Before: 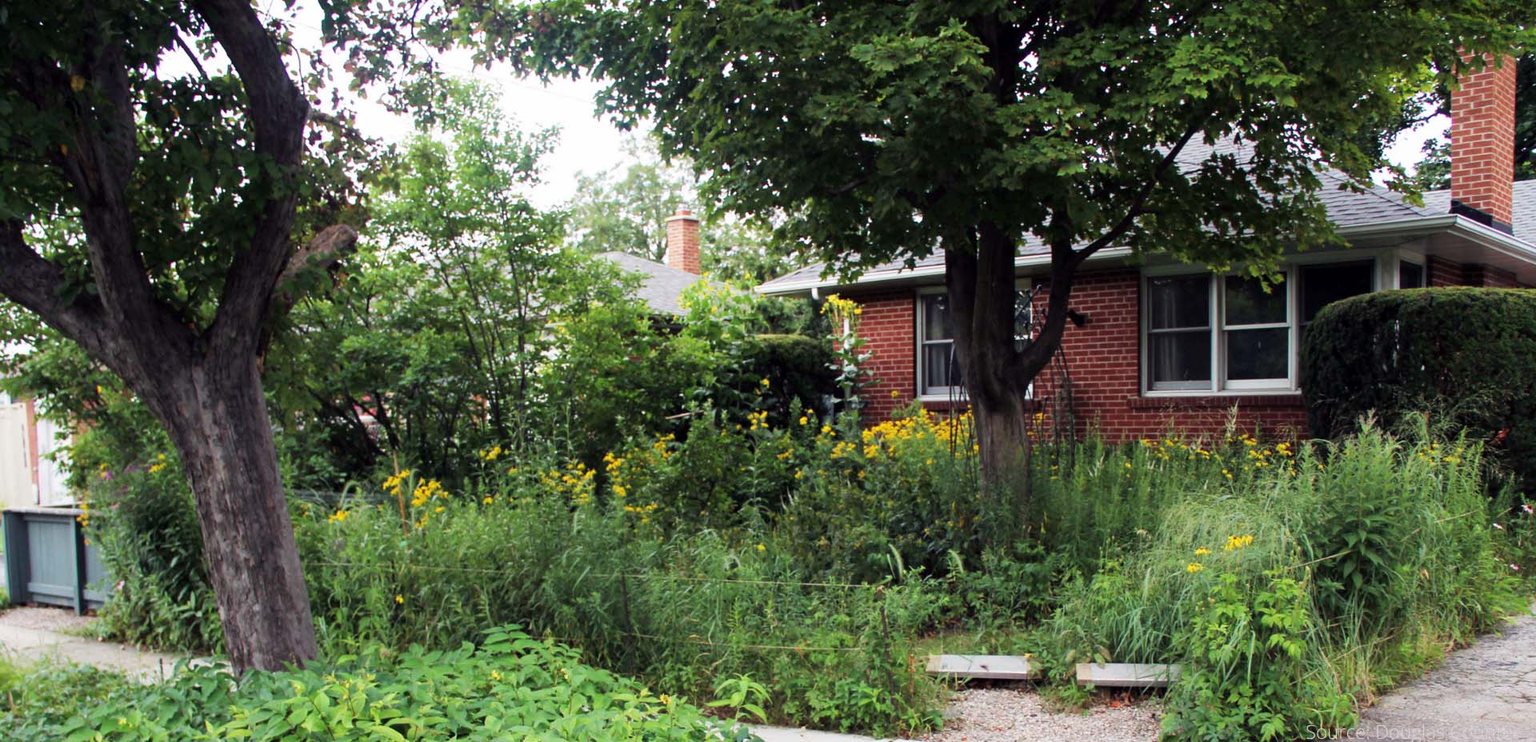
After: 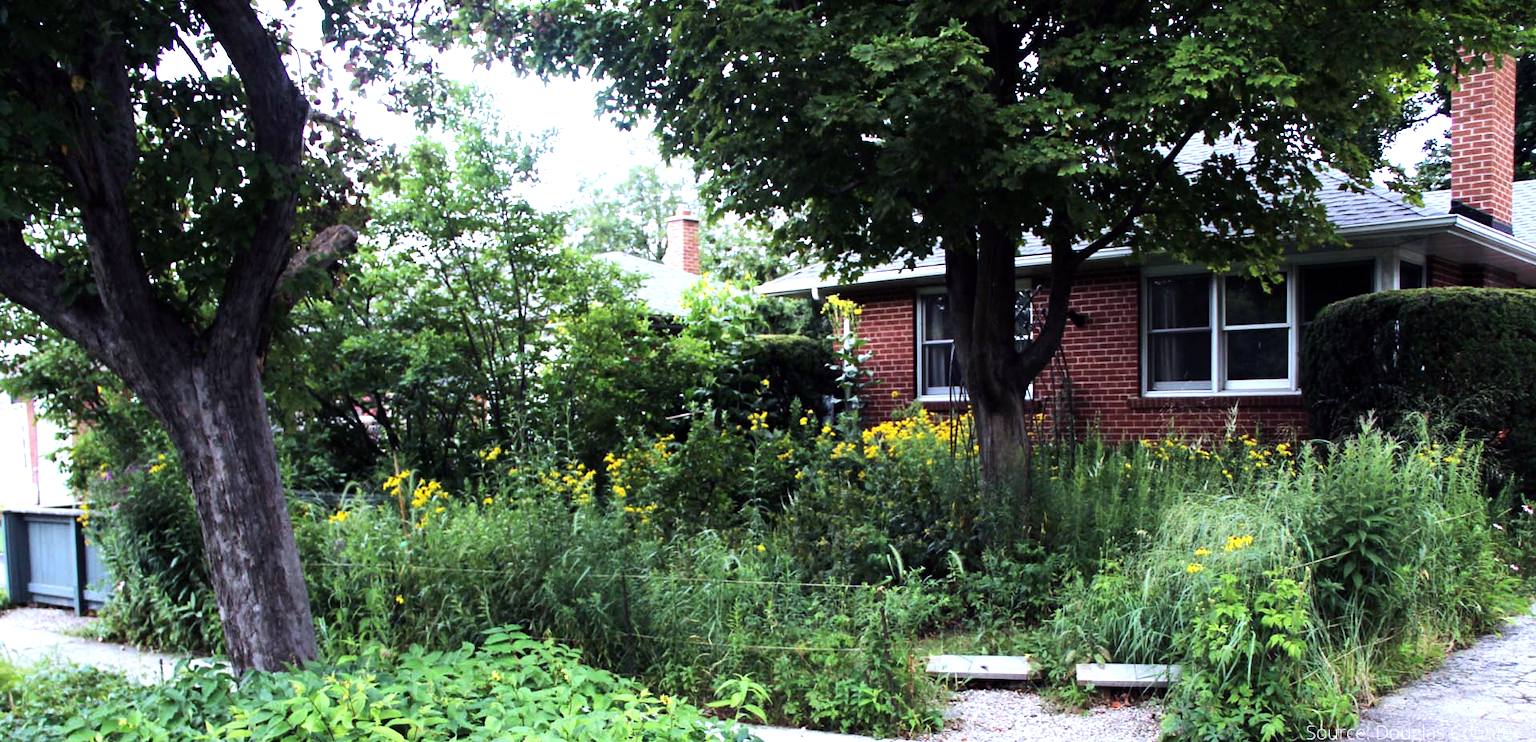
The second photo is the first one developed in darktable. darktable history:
white balance: red 0.948, green 1.02, blue 1.176
tone equalizer: -8 EV -0.75 EV, -7 EV -0.7 EV, -6 EV -0.6 EV, -5 EV -0.4 EV, -3 EV 0.4 EV, -2 EV 0.6 EV, -1 EV 0.7 EV, +0 EV 0.75 EV, edges refinement/feathering 500, mask exposure compensation -1.57 EV, preserve details no
